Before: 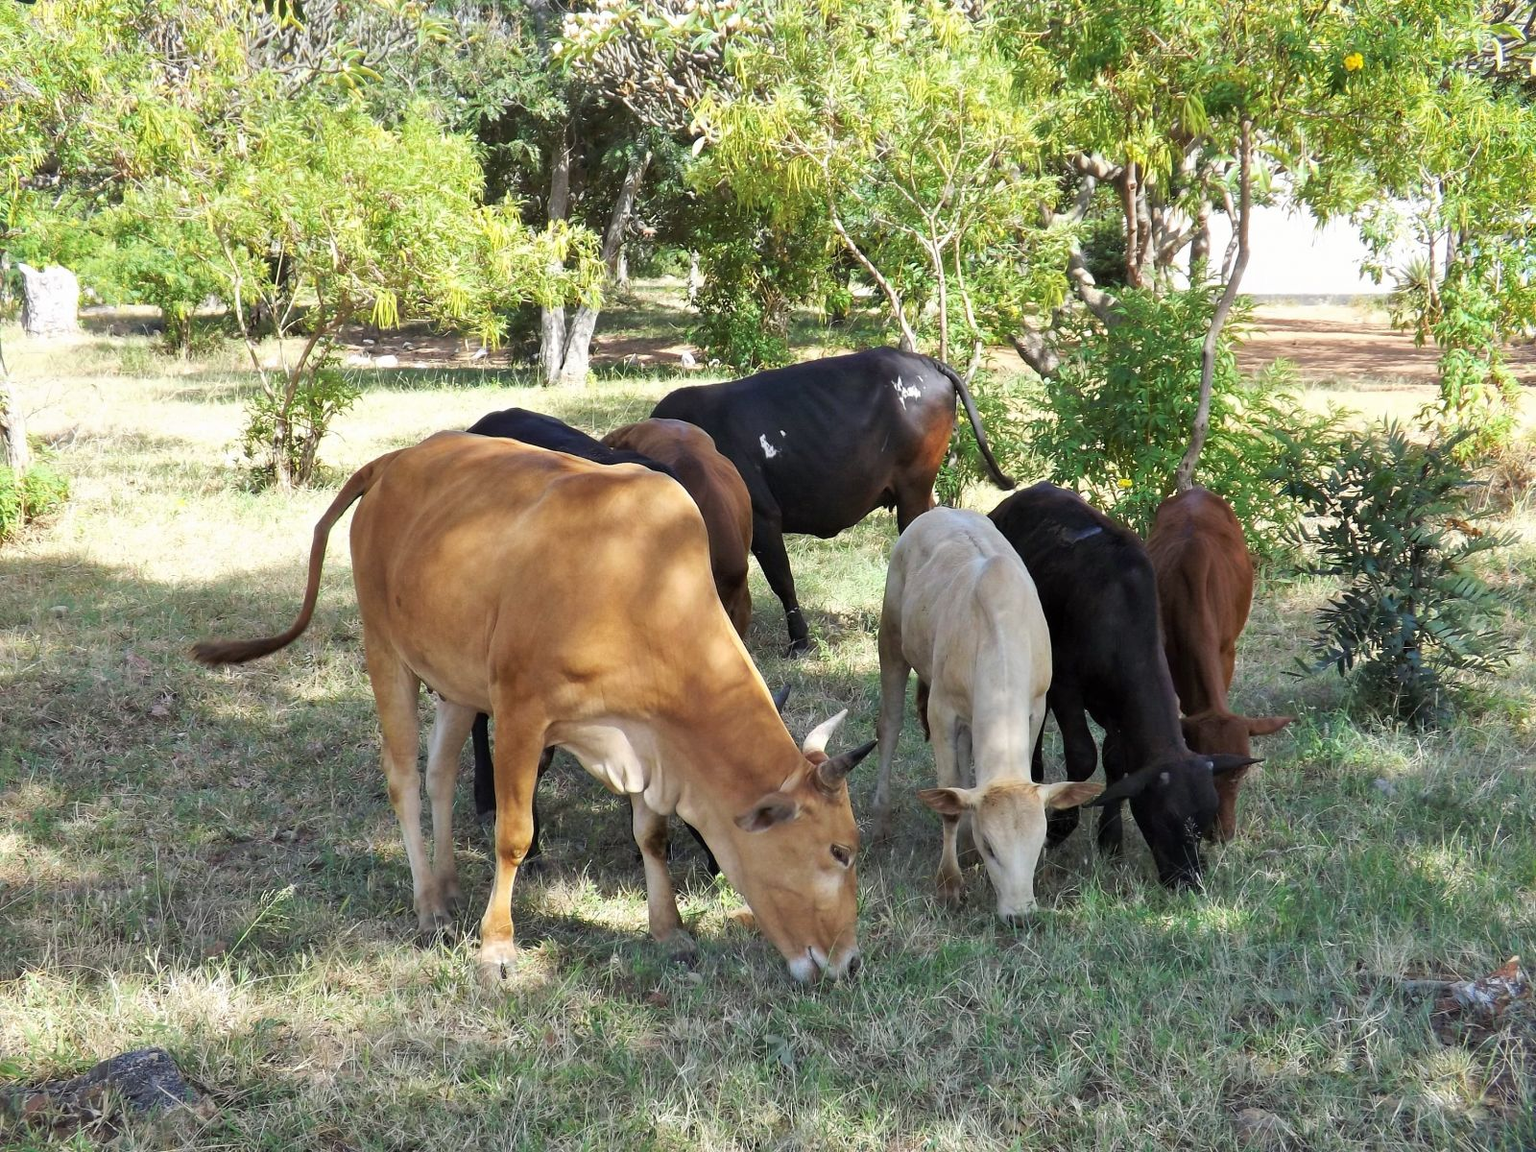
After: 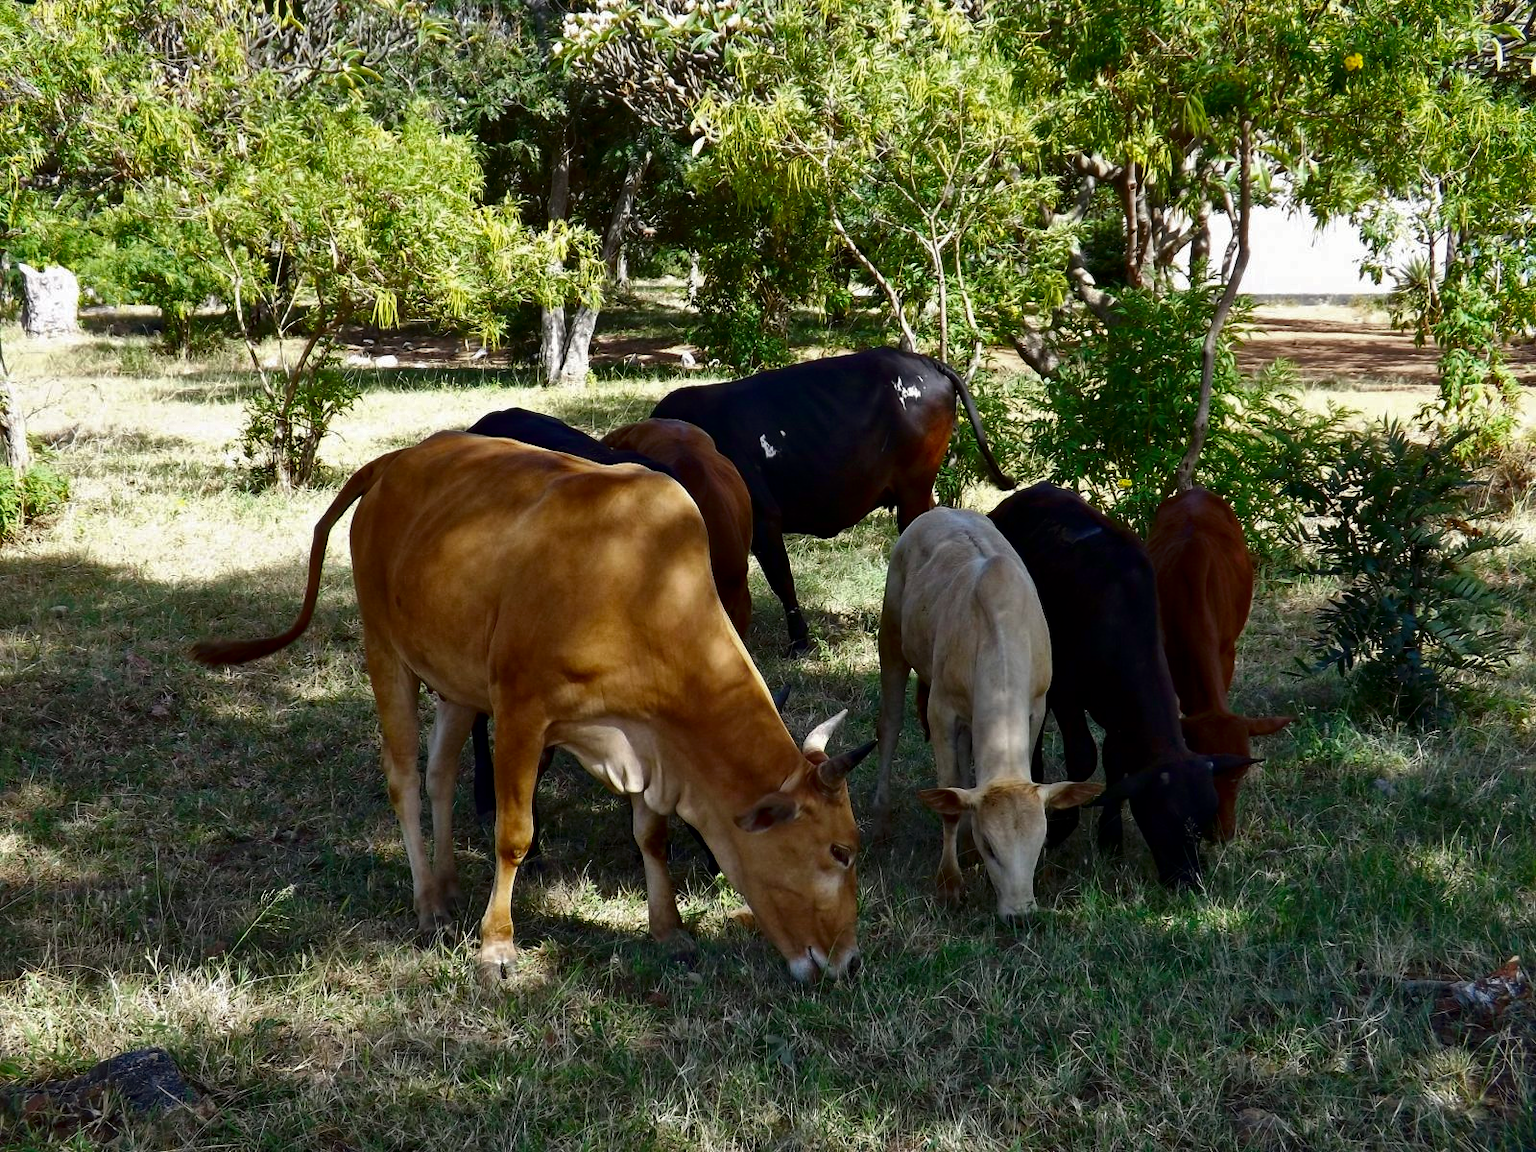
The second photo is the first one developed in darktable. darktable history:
shadows and highlights: shadows 25, highlights -25
haze removal: compatibility mode true, adaptive false
contrast brightness saturation: brightness -0.52
